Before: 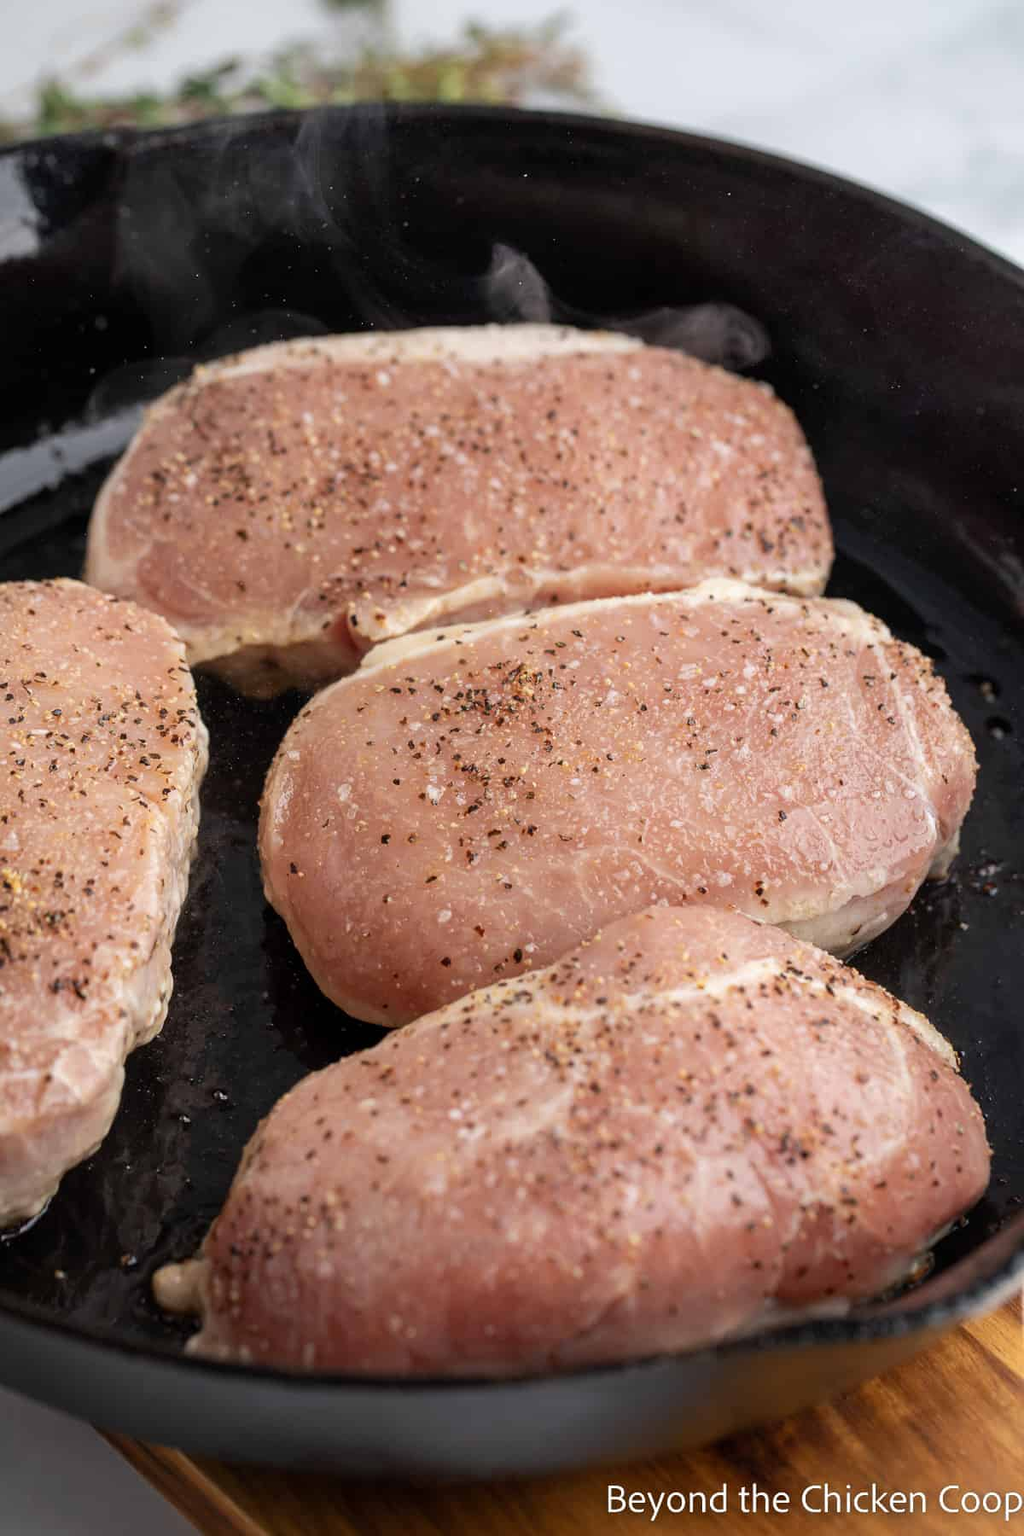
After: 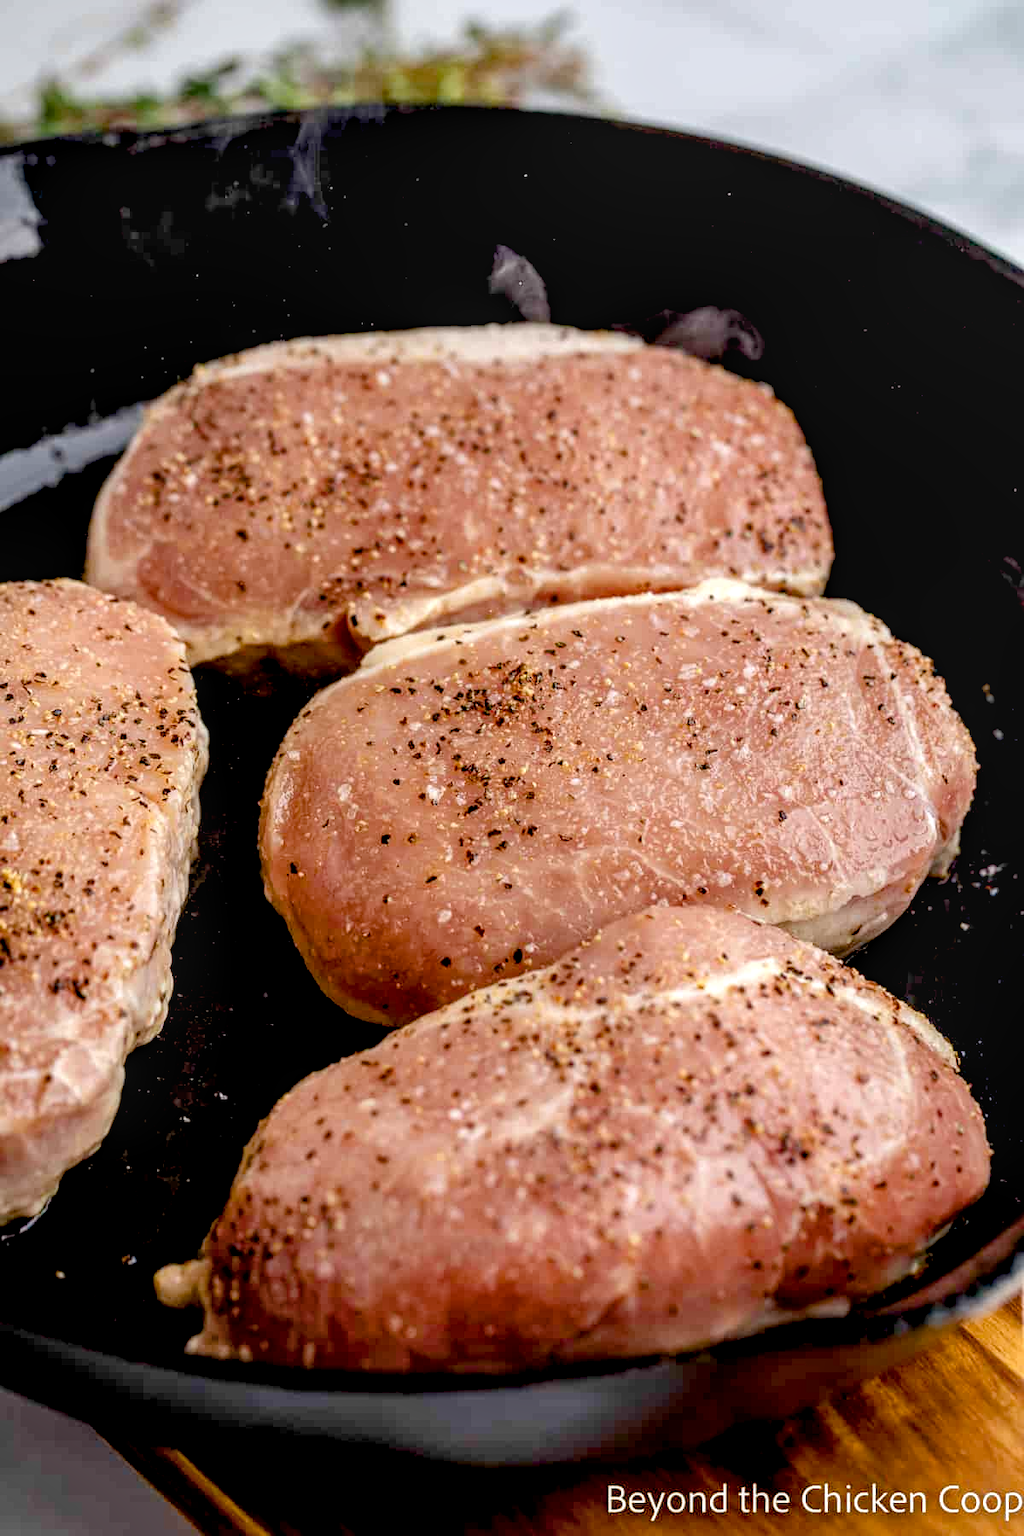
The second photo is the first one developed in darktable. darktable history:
local contrast: detail 130%
exposure: black level correction 0.027, exposure 0.184 EV, compensate exposure bias true, compensate highlight preservation false
shadows and highlights: shadows 32.25, highlights -32.97, soften with gaussian
color balance rgb: perceptual saturation grading › global saturation 20%, perceptual saturation grading › highlights -24.885%, perceptual saturation grading › shadows 25.465%, global vibrance 21.307%
